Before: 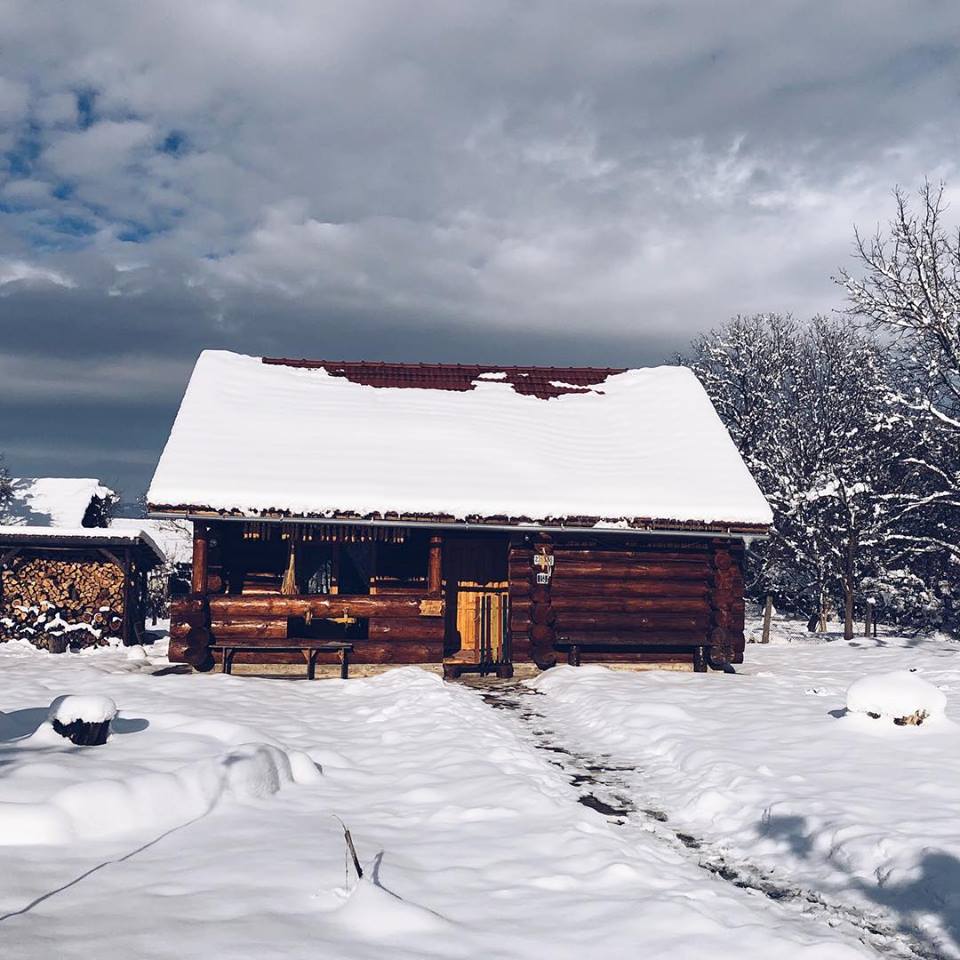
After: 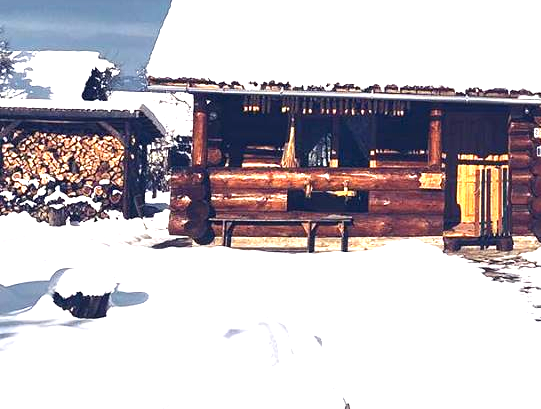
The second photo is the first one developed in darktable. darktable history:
exposure: black level correction 0, exposure 1.4 EV, compensate highlight preservation false
crop: top 44.483%, right 43.593%, bottom 12.892%
